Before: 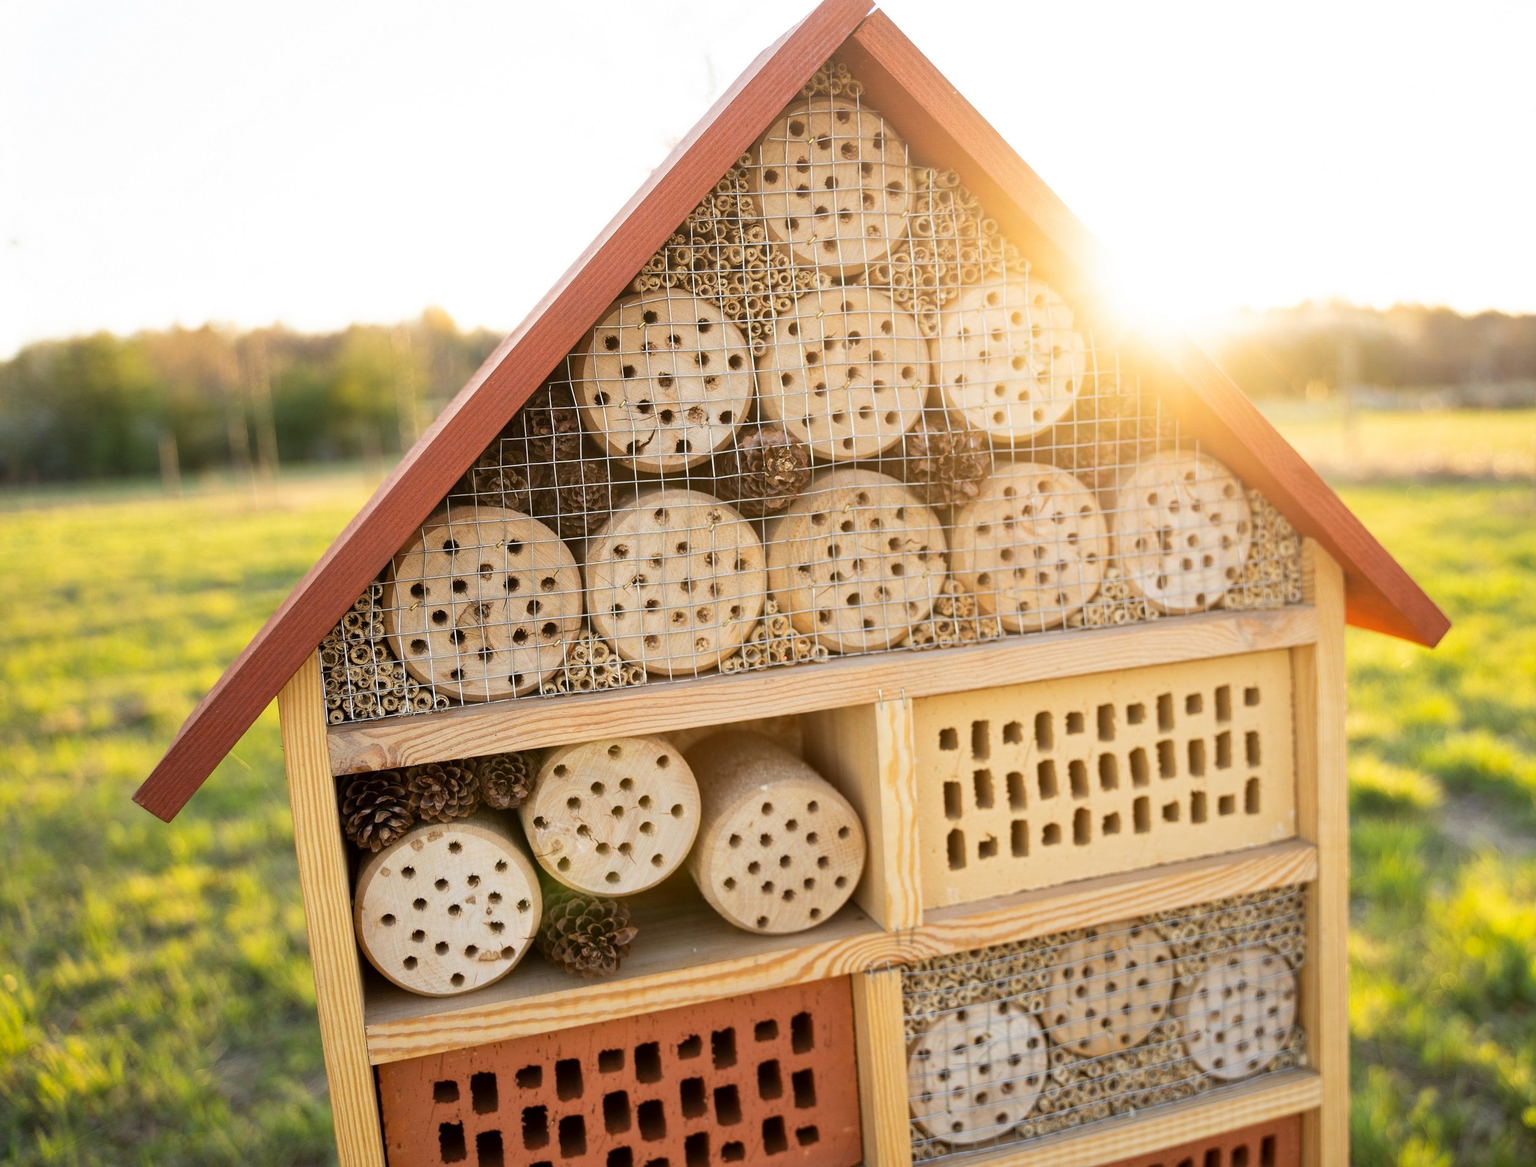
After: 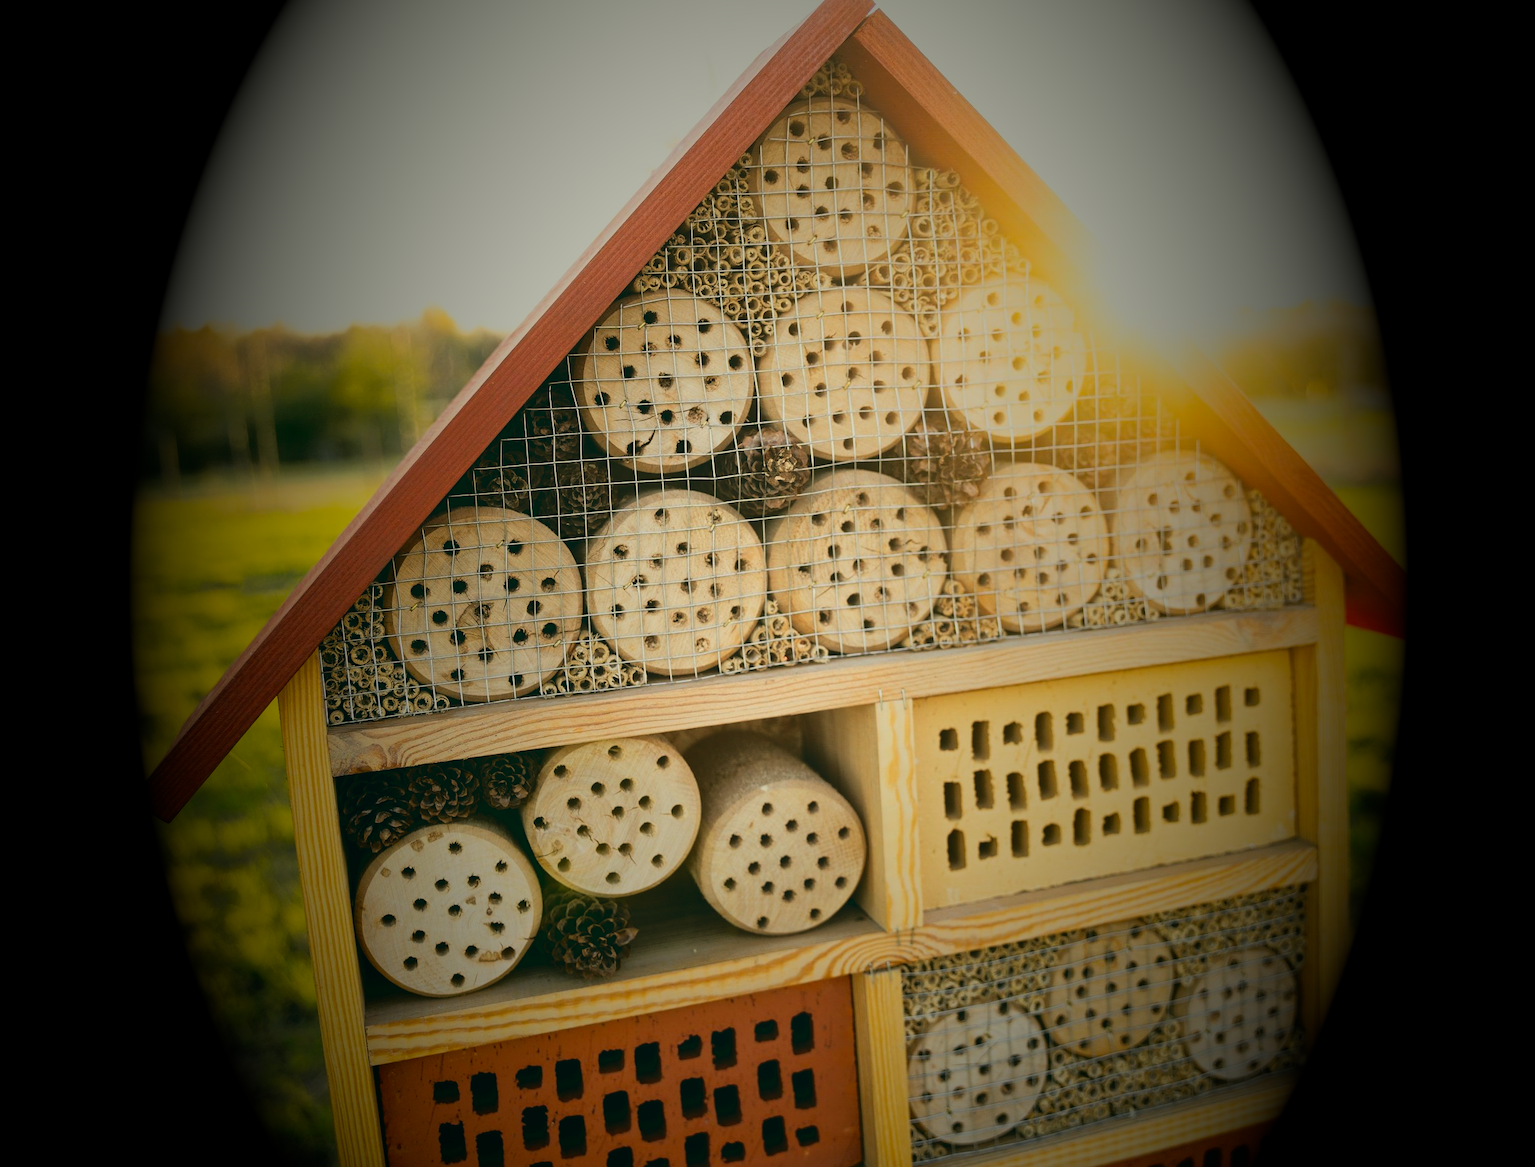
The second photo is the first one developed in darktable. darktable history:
vignetting: fall-off start 15.9%, fall-off radius 100%, brightness -1, saturation 0.5, width/height ratio 0.719
color balance: lift [1.005, 0.99, 1.007, 1.01], gamma [1, 1.034, 1.032, 0.966], gain [0.873, 1.055, 1.067, 0.933]
tone curve: curves: ch0 [(0, 0.032) (0.094, 0.08) (0.265, 0.208) (0.41, 0.417) (0.498, 0.496) (0.638, 0.673) (0.819, 0.841) (0.96, 0.899)]; ch1 [(0, 0) (0.161, 0.092) (0.37, 0.302) (0.417, 0.434) (0.495, 0.498) (0.576, 0.589) (0.725, 0.765) (1, 1)]; ch2 [(0, 0) (0.352, 0.403) (0.45, 0.469) (0.521, 0.515) (0.59, 0.579) (1, 1)], color space Lab, independent channels, preserve colors none
